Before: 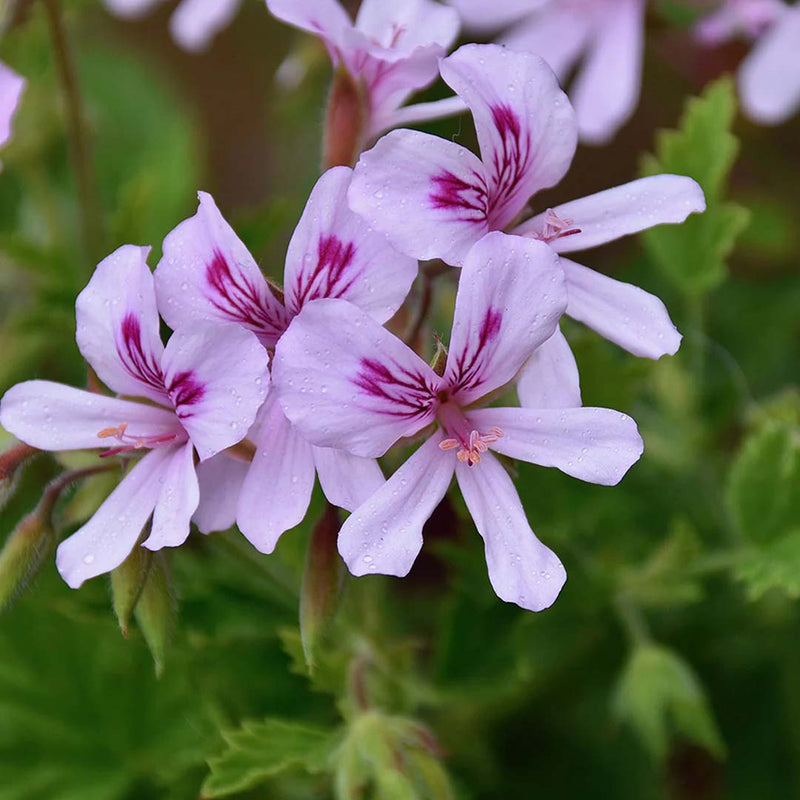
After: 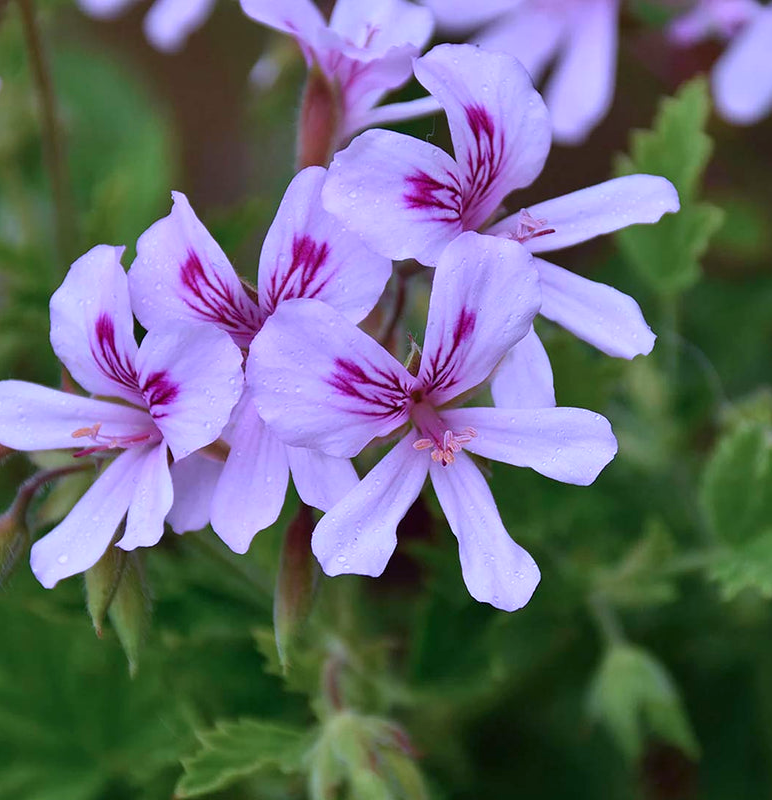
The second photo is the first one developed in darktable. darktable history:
crop and rotate: left 3.404%
color calibration: gray › normalize channels true, illuminant as shot in camera, x 0.379, y 0.397, temperature 4145.93 K, gamut compression 0.002
